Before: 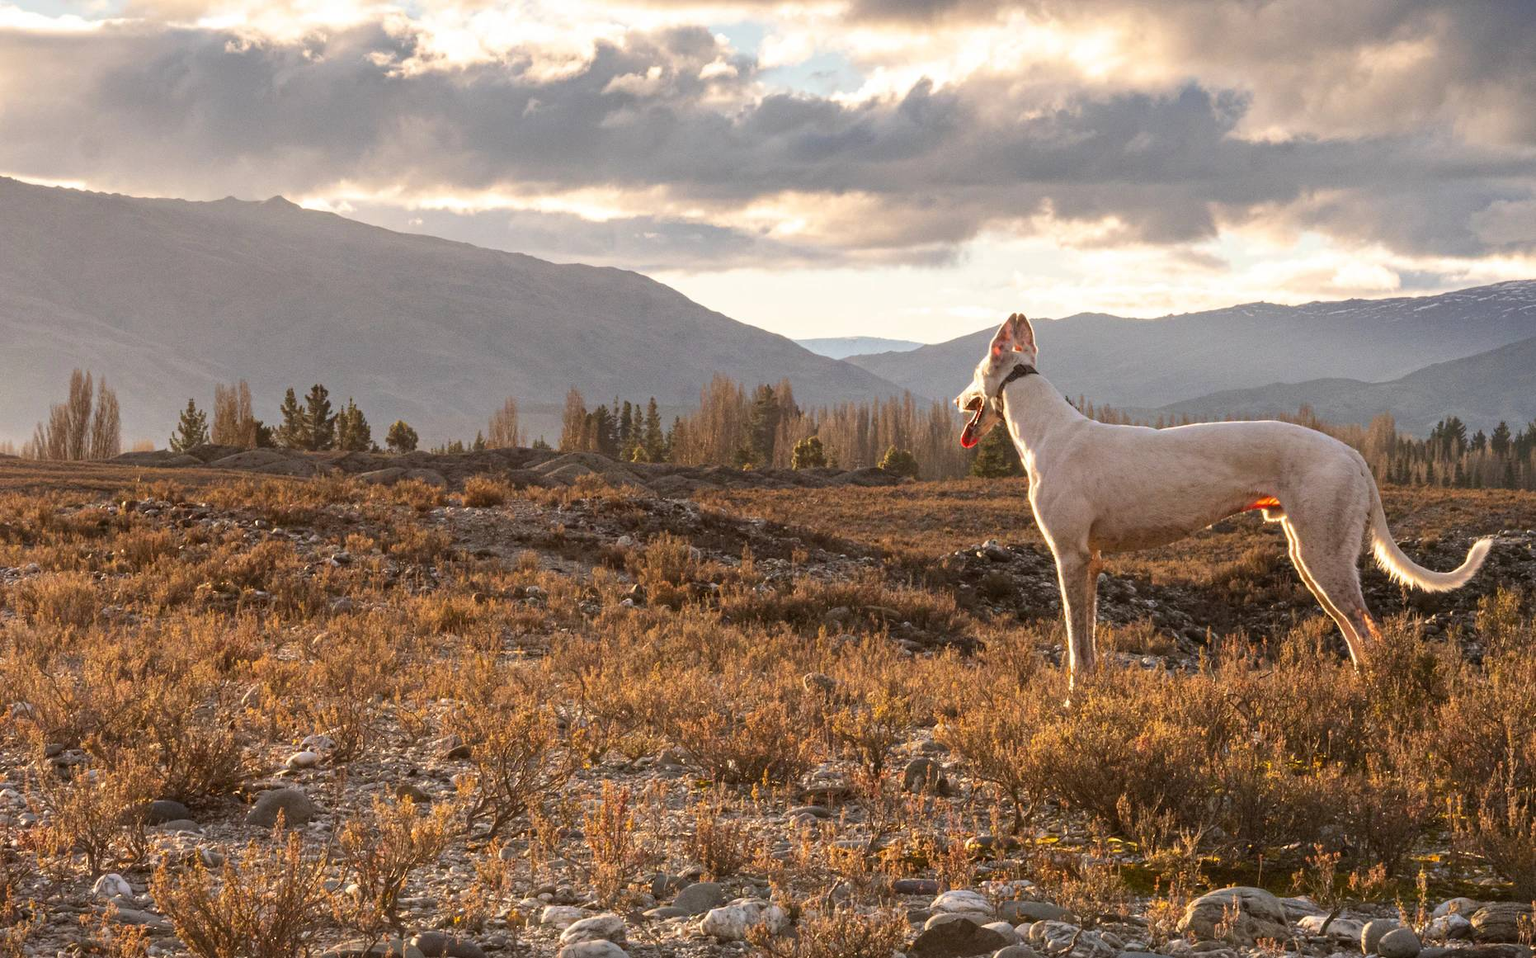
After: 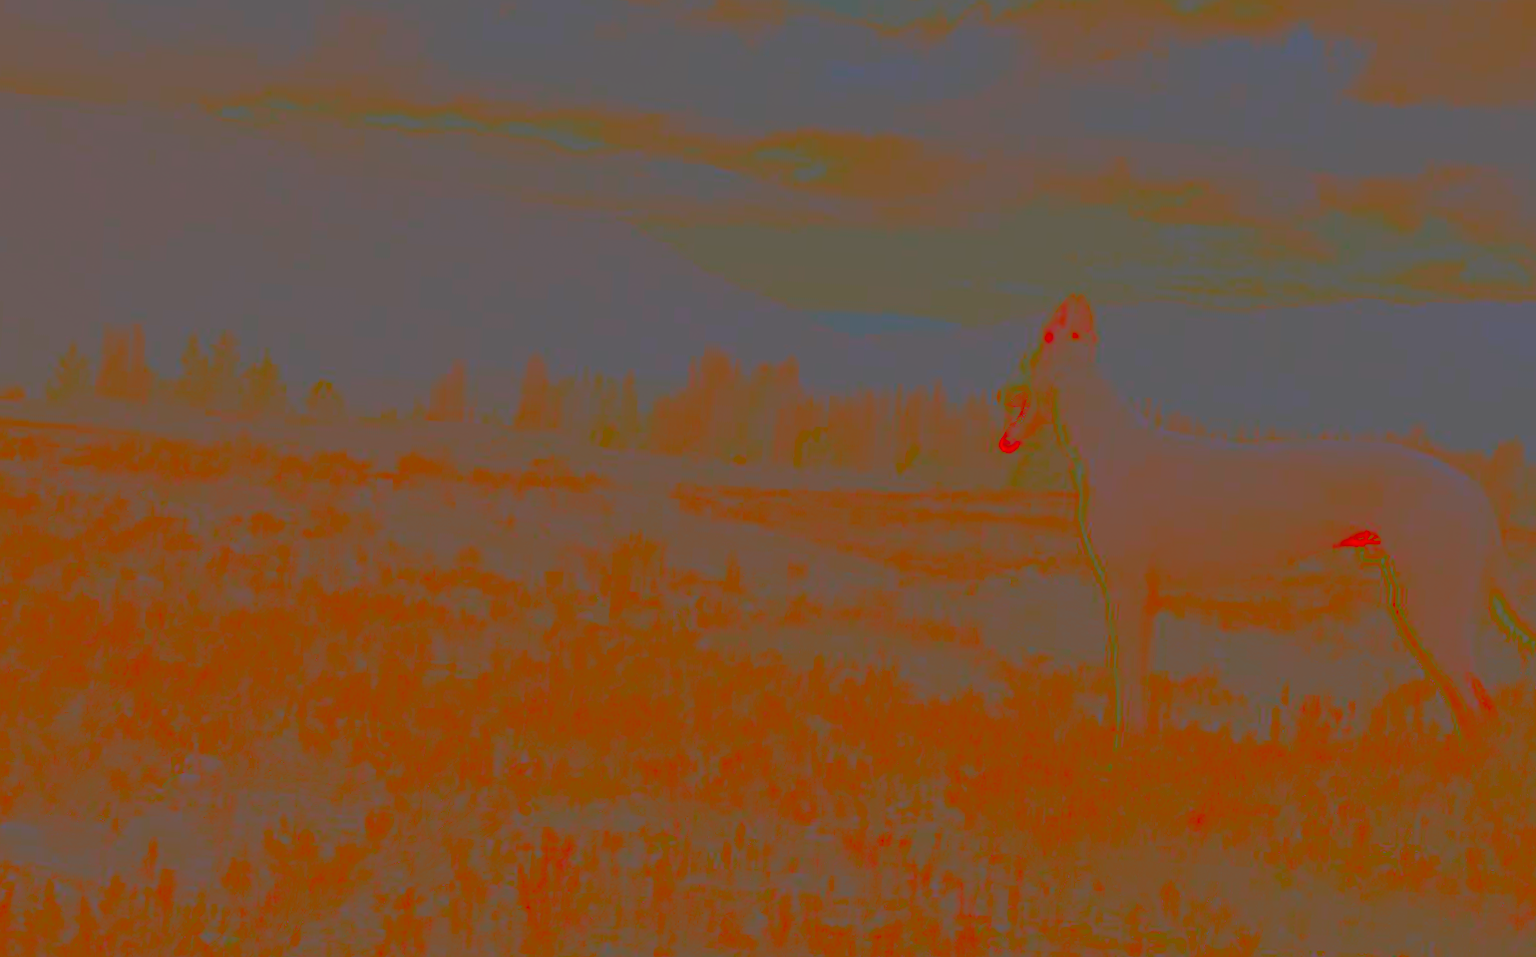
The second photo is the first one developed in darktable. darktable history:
crop and rotate: angle -3.27°, left 5.211%, top 5.211%, right 4.607%, bottom 4.607%
contrast brightness saturation: contrast -0.99, brightness -0.17, saturation 0.75
